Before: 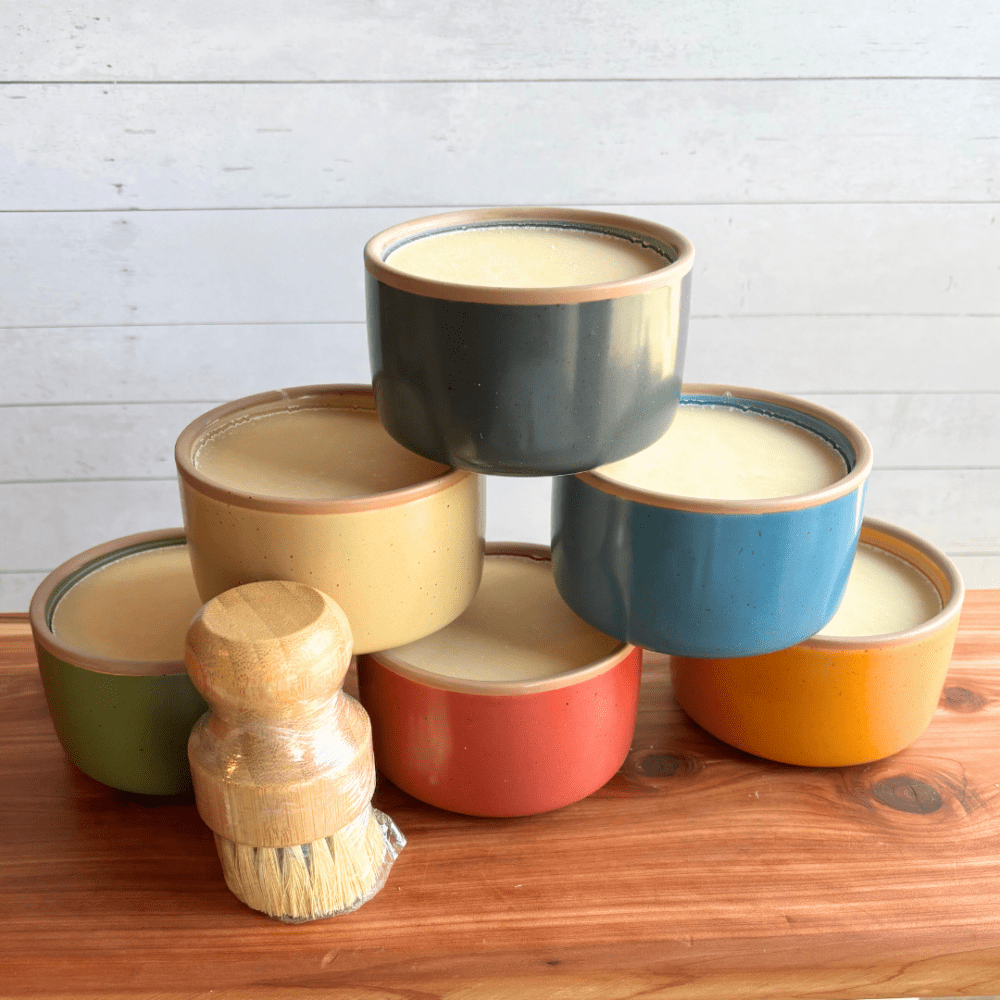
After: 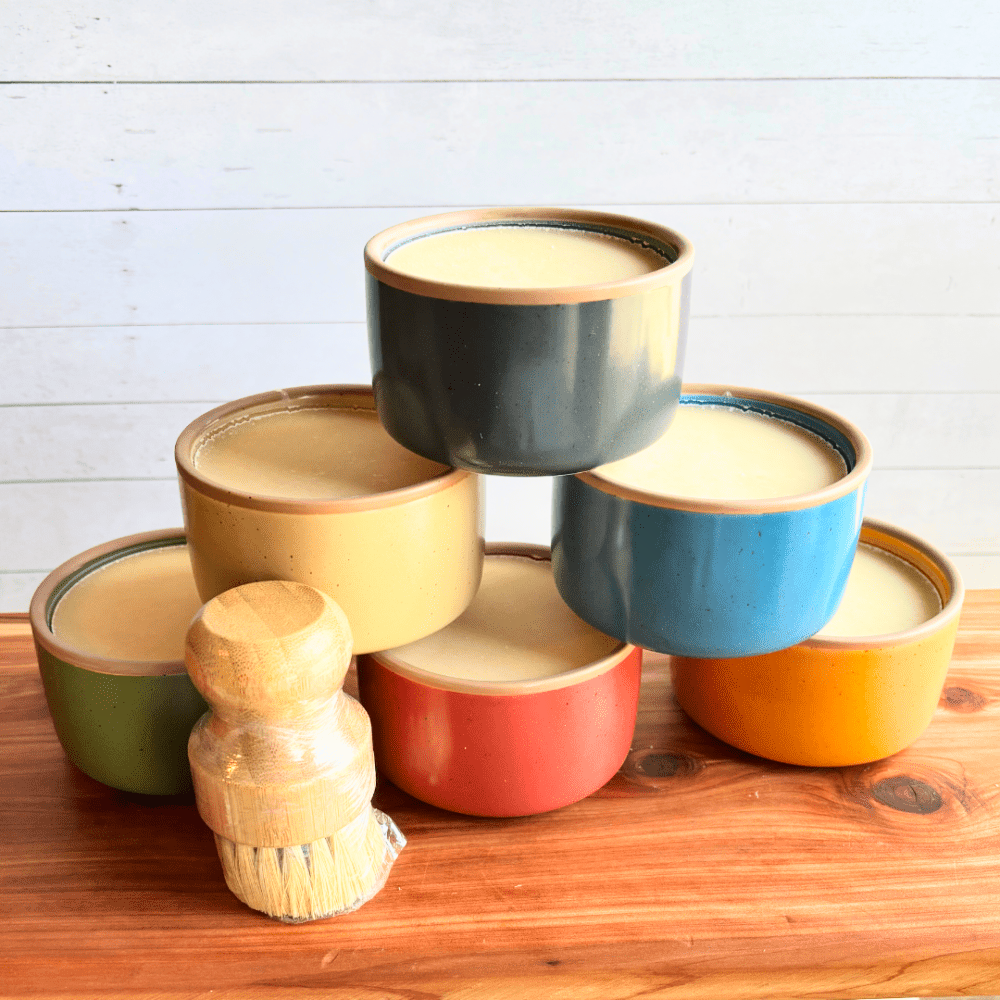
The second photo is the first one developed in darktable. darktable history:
shadows and highlights: shadows 25.1, highlights -48.25, soften with gaussian
base curve: curves: ch0 [(0, 0) (0.028, 0.03) (0.121, 0.232) (0.46, 0.748) (0.859, 0.968) (1, 1)]
contrast brightness saturation: contrast -0.018, brightness -0.01, saturation 0.03
